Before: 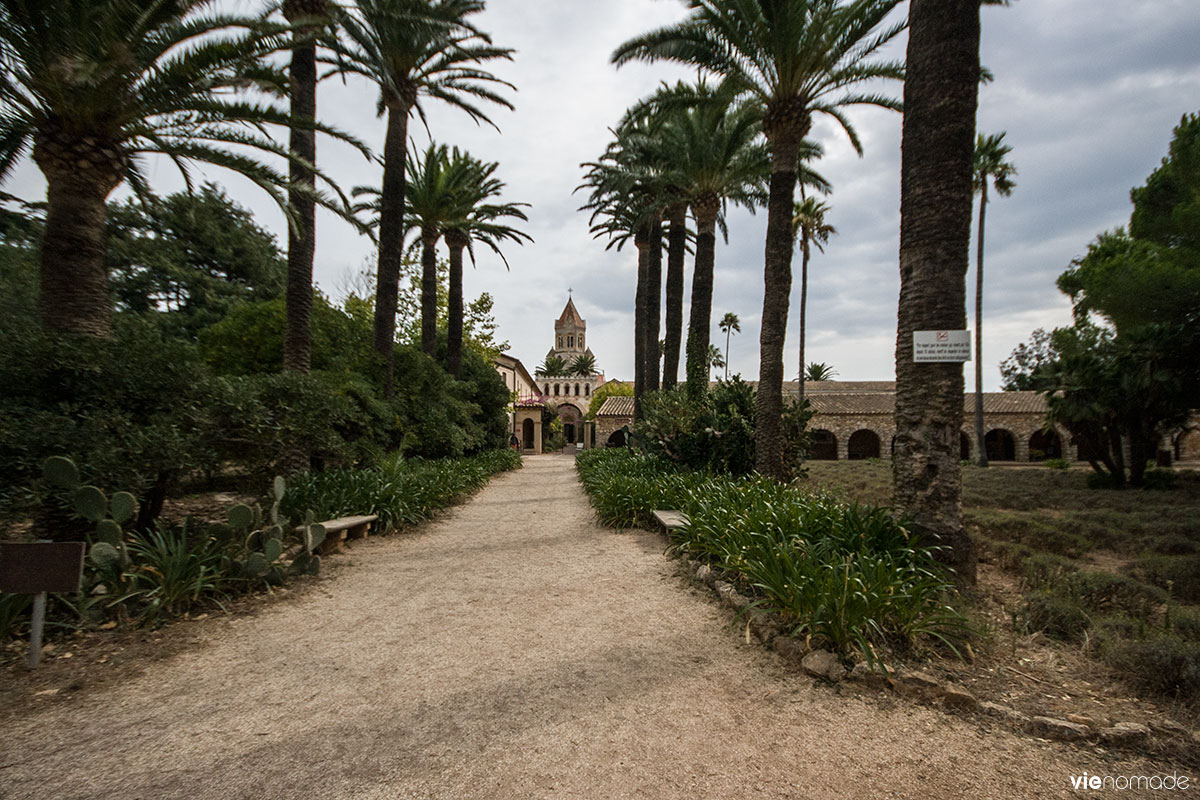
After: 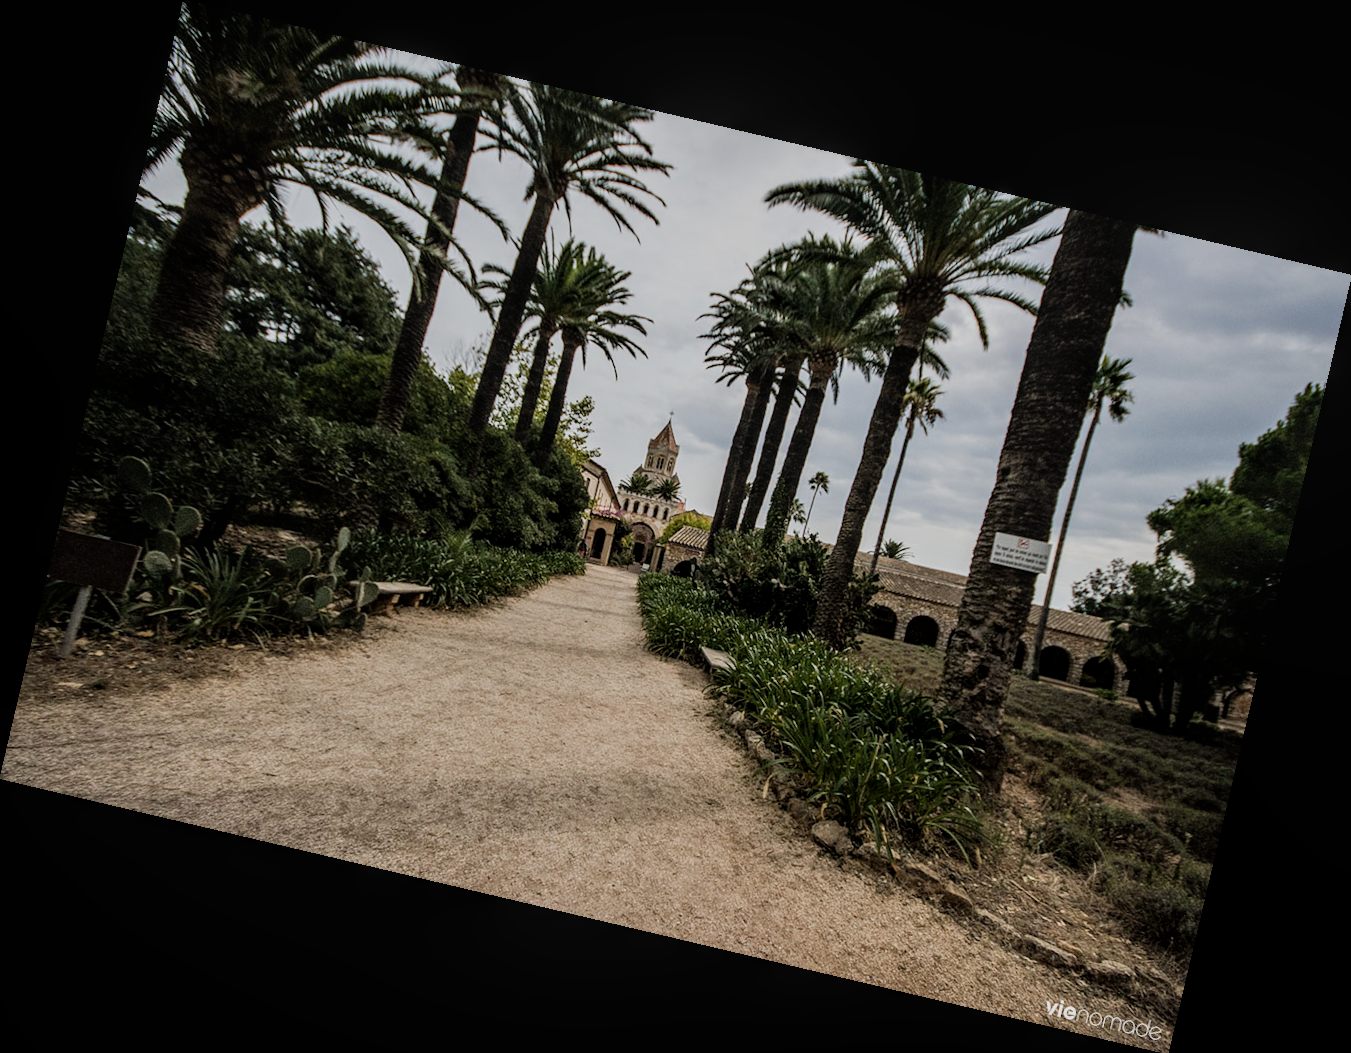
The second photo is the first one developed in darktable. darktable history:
filmic rgb: black relative exposure -7.65 EV, white relative exposure 4.56 EV, hardness 3.61, contrast 1.05
rotate and perspective: rotation 13.27°, automatic cropping off
local contrast: on, module defaults
